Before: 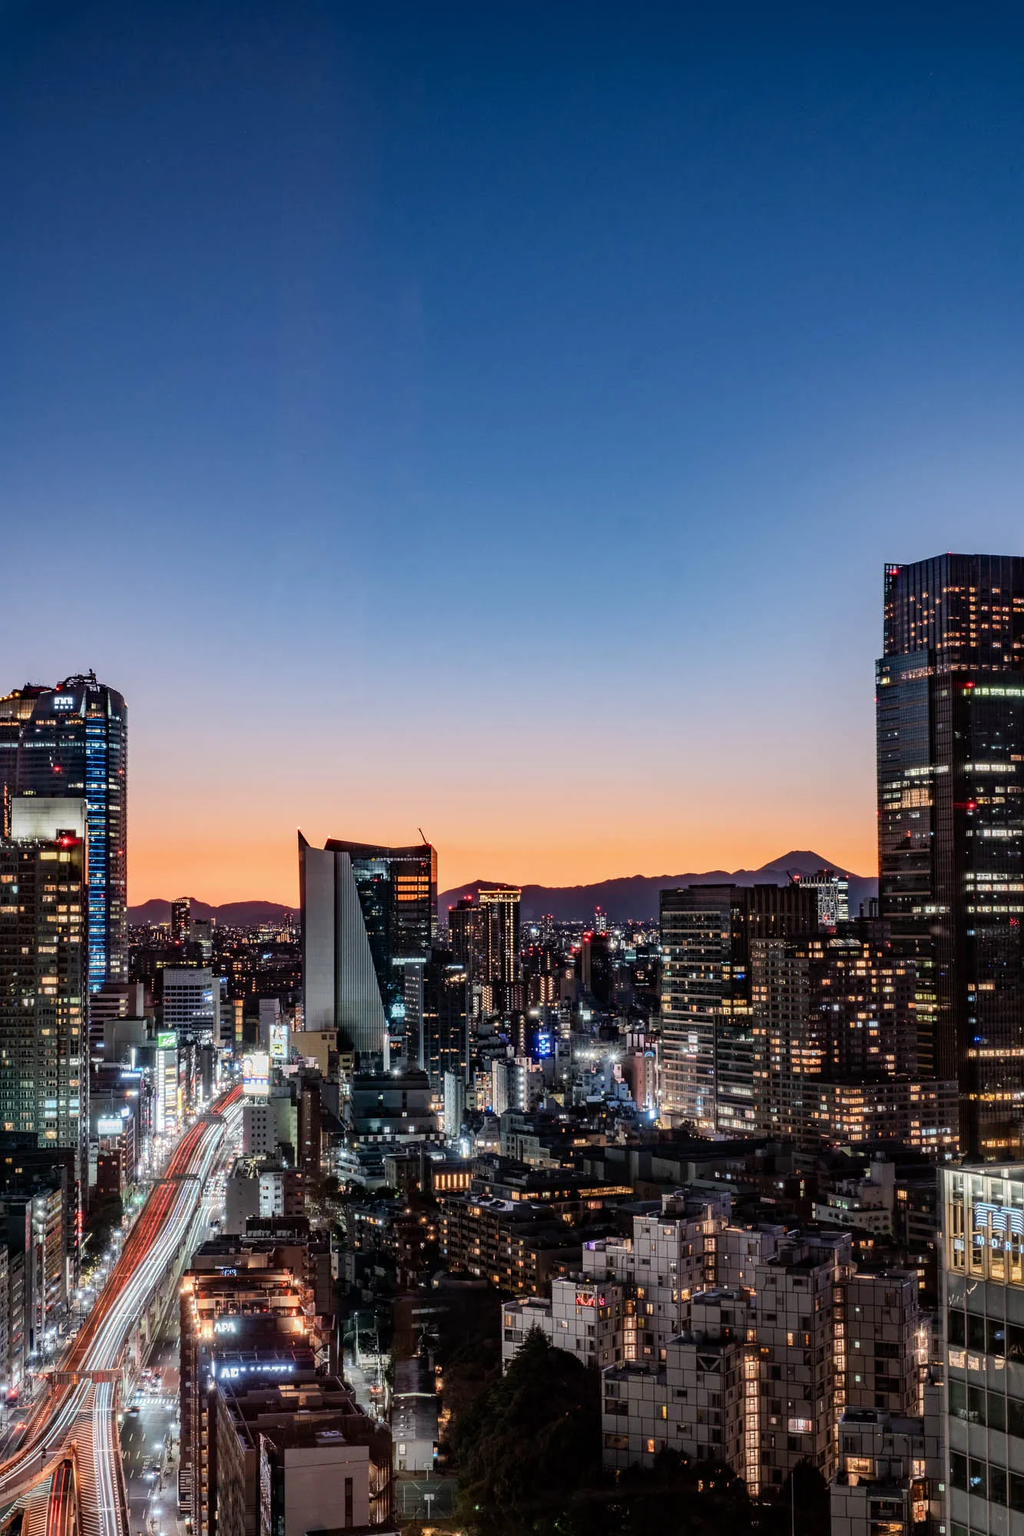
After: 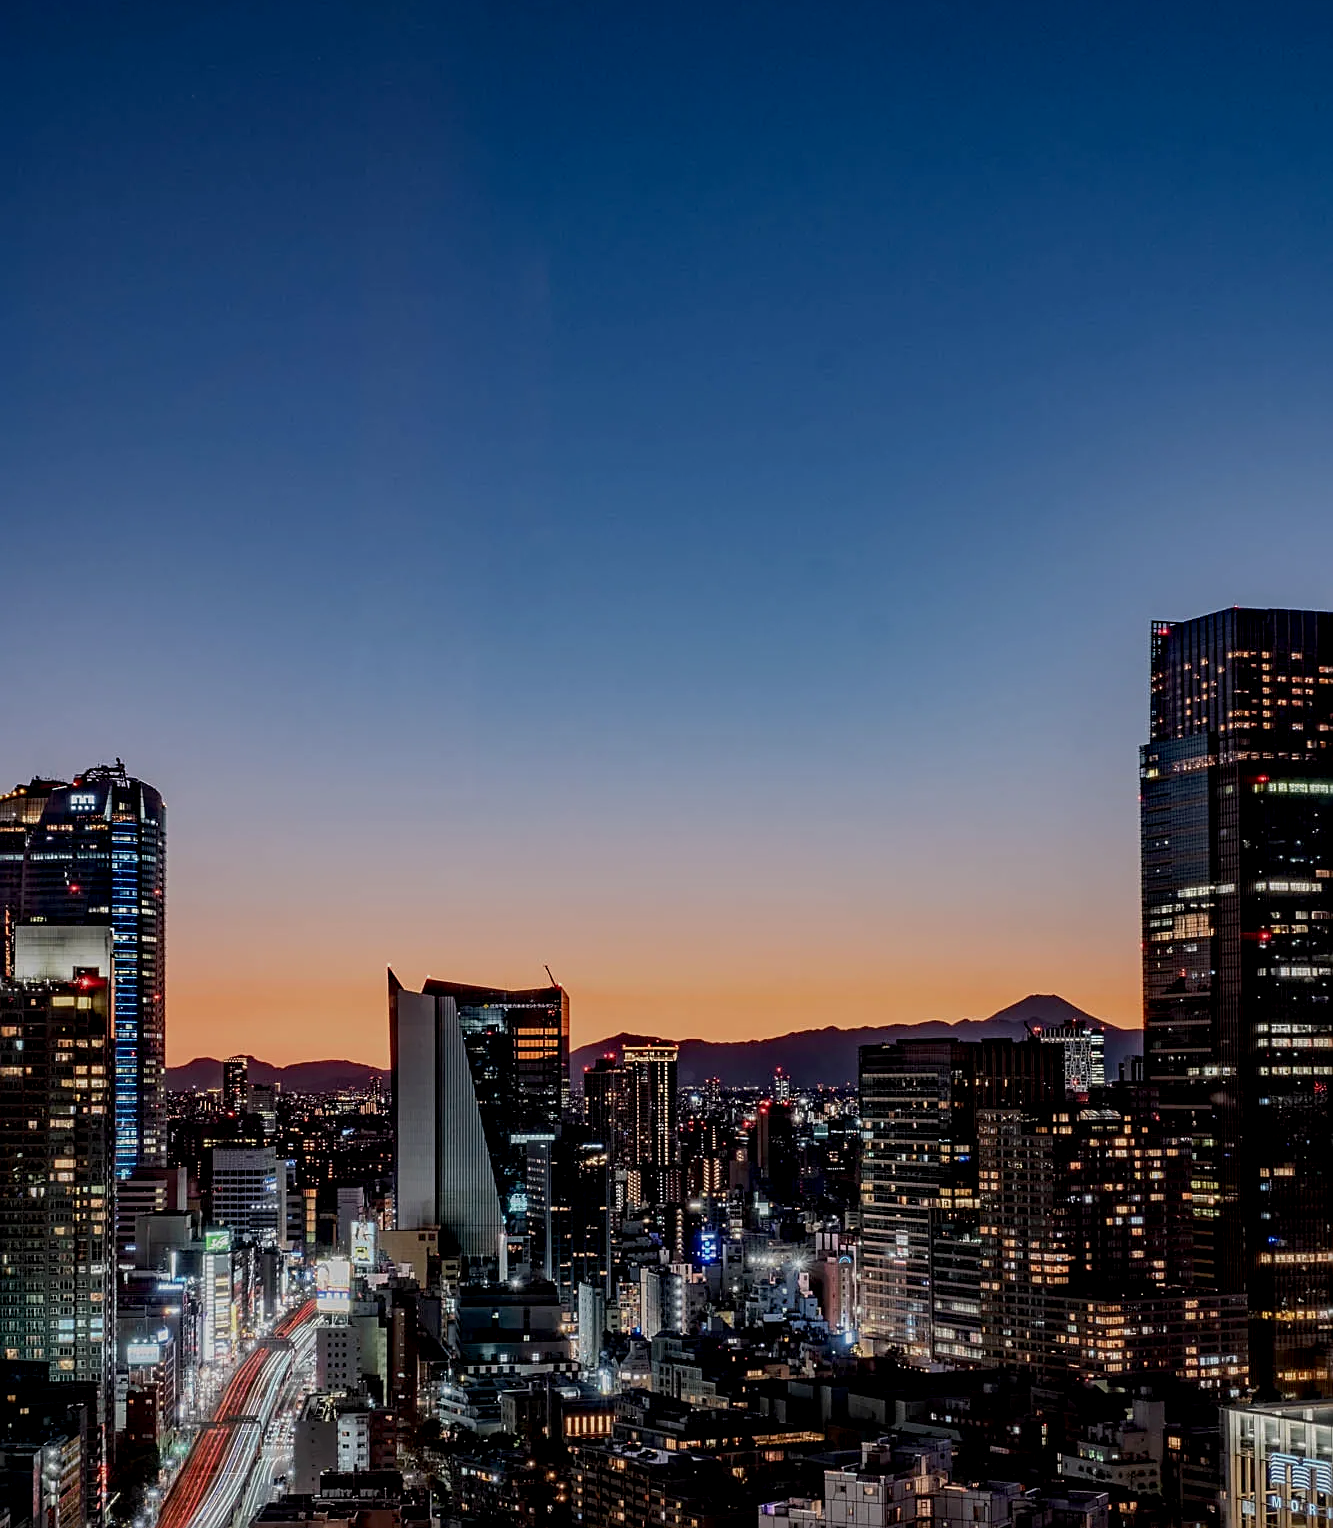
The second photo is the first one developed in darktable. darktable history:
crop: top 5.682%, bottom 17.911%
exposure: black level correction 0.009, exposure -0.611 EV, compensate highlight preservation false
sharpen: on, module defaults
